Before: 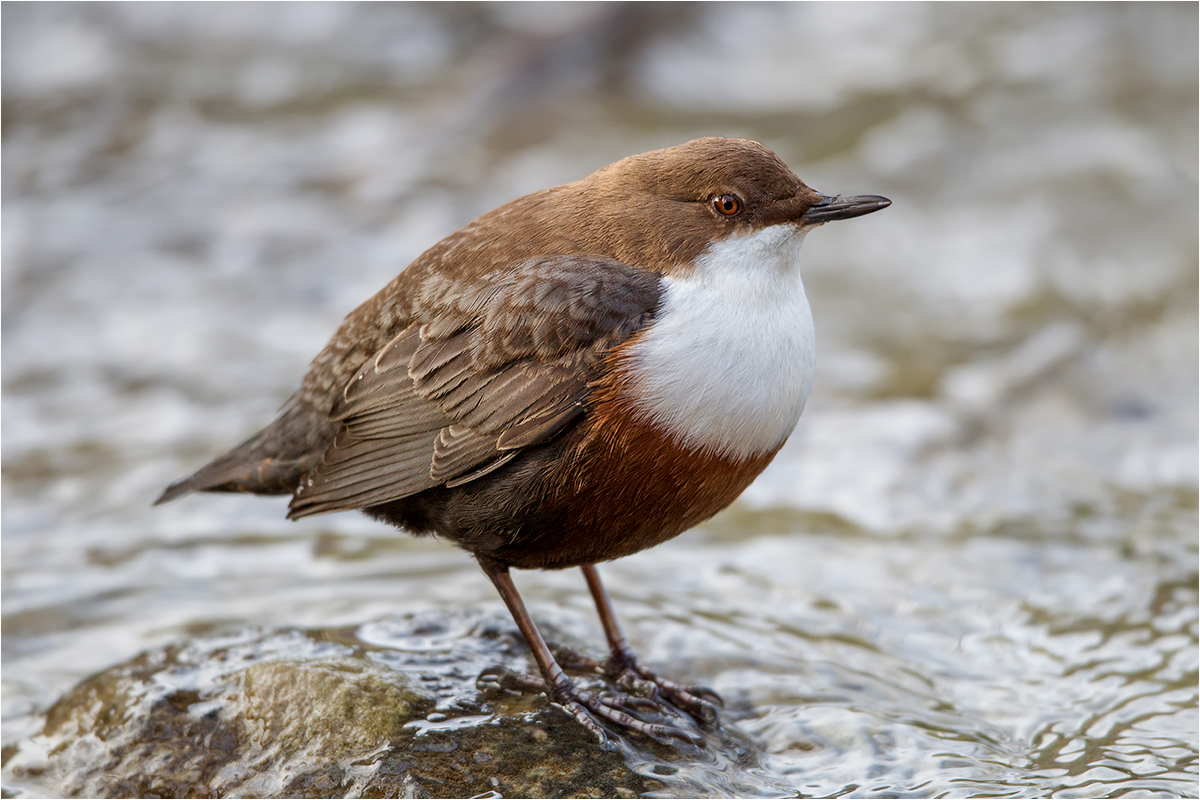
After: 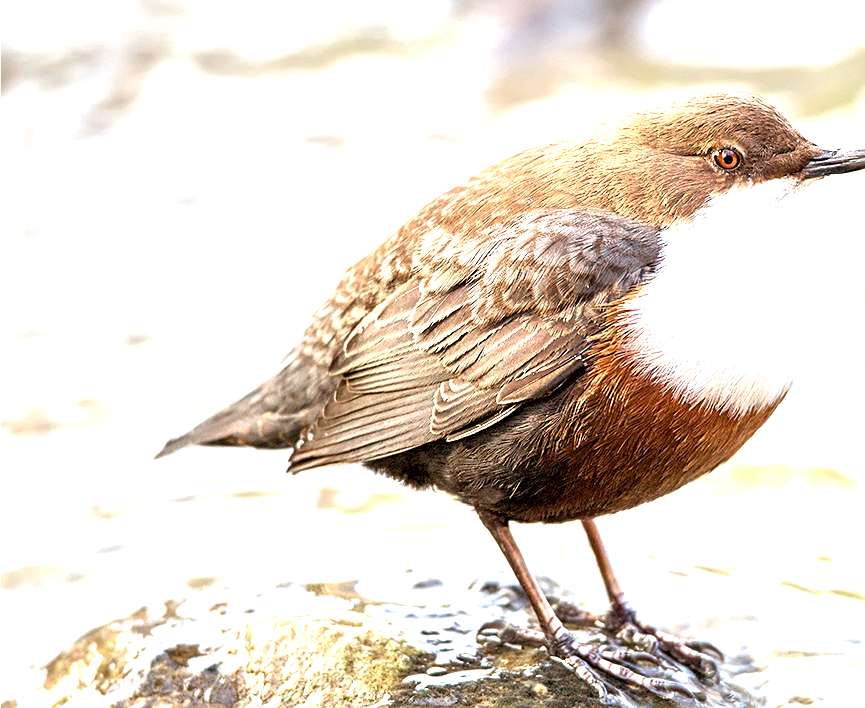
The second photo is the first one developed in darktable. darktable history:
exposure: exposure 1.997 EV, compensate highlight preservation false
levels: black 3.86%, levels [0.016, 0.5, 0.996]
crop: top 5.764%, right 27.913%, bottom 5.672%
sharpen: on, module defaults
